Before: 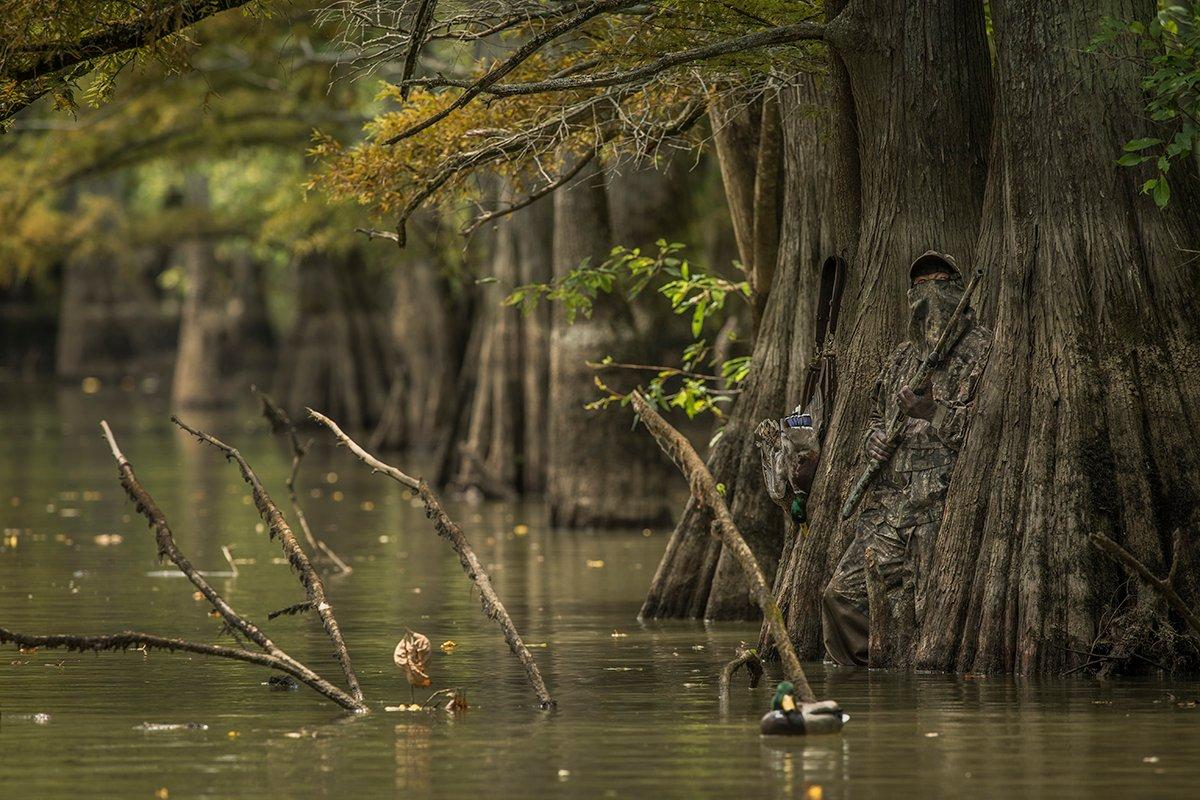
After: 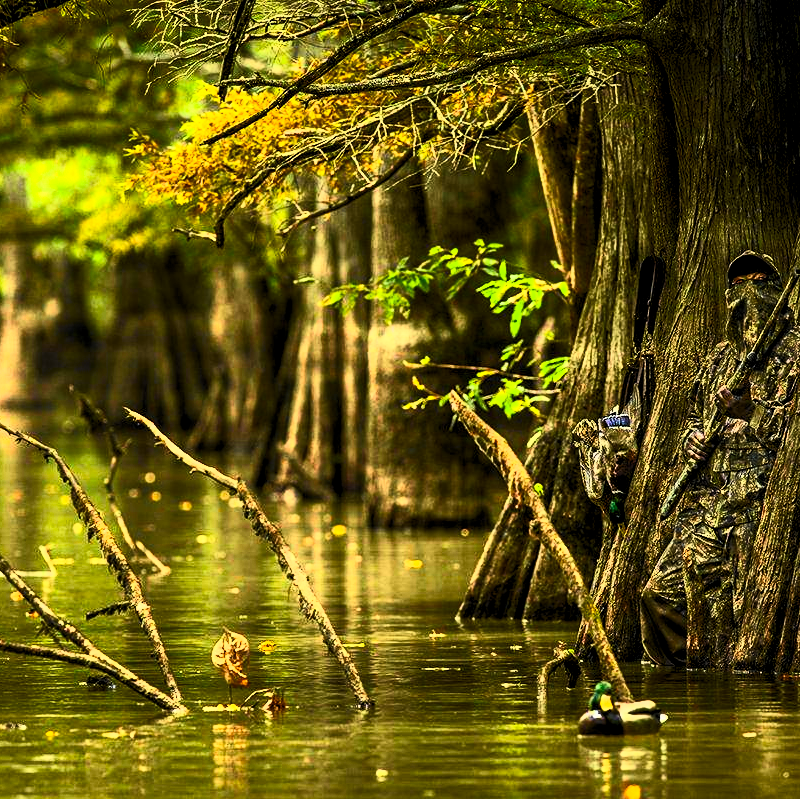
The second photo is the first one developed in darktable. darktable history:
tone curve: curves: ch0 [(0, 0.021) (0.148, 0.076) (0.232, 0.191) (0.398, 0.423) (0.572, 0.672) (0.705, 0.812) (0.877, 0.931) (0.99, 0.987)]; ch1 [(0, 0) (0.377, 0.325) (0.493, 0.486) (0.508, 0.502) (0.515, 0.514) (0.554, 0.586) (0.623, 0.658) (0.701, 0.704) (0.778, 0.751) (1, 1)]; ch2 [(0, 0) (0.431, 0.398) (0.485, 0.486) (0.495, 0.498) (0.511, 0.507) (0.58, 0.66) (0.679, 0.757) (0.749, 0.829) (1, 0.991)], color space Lab, independent channels
crop and rotate: left 15.189%, right 18.137%
contrast brightness saturation: contrast 1, brightness 0.984, saturation 0.997
contrast equalizer: octaves 7, y [[0.5, 0.5, 0.472, 0.5, 0.5, 0.5], [0.5 ×6], [0.5 ×6], [0 ×6], [0 ×6]]
levels: white 99.9%, levels [0.116, 0.574, 1]
